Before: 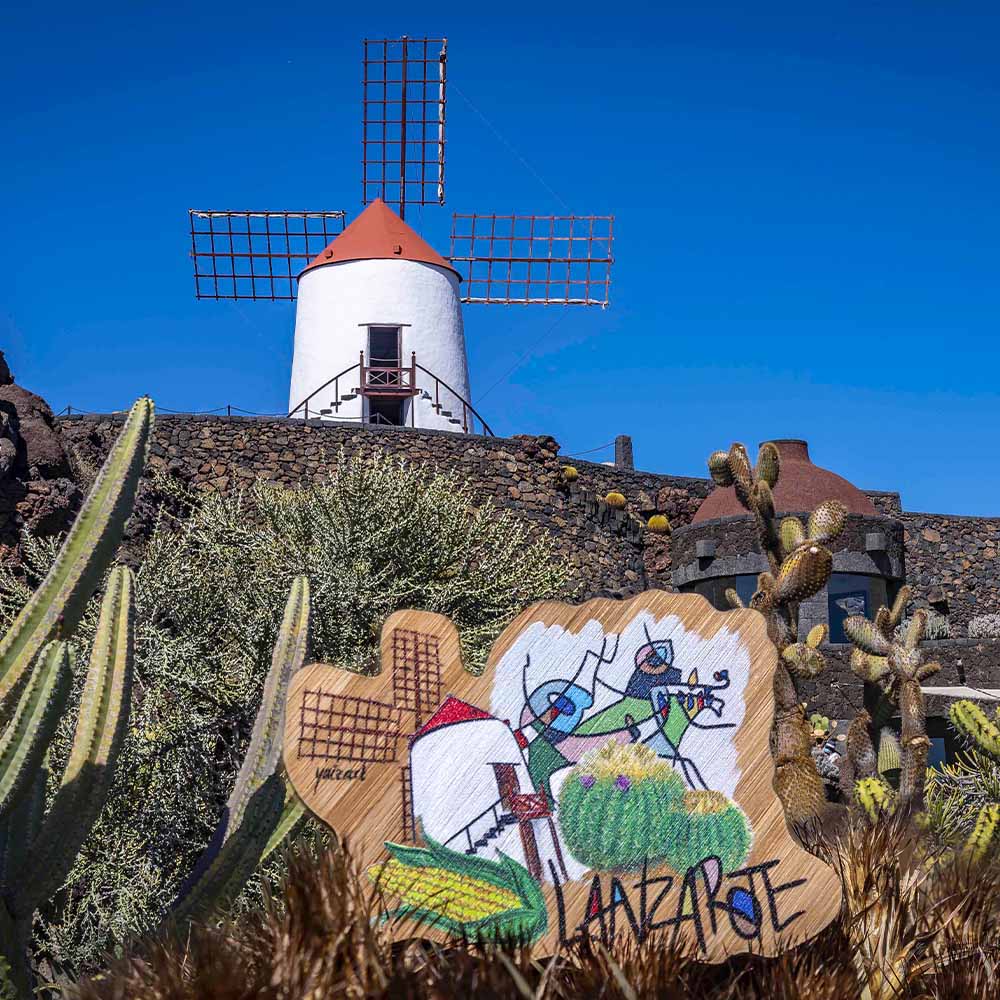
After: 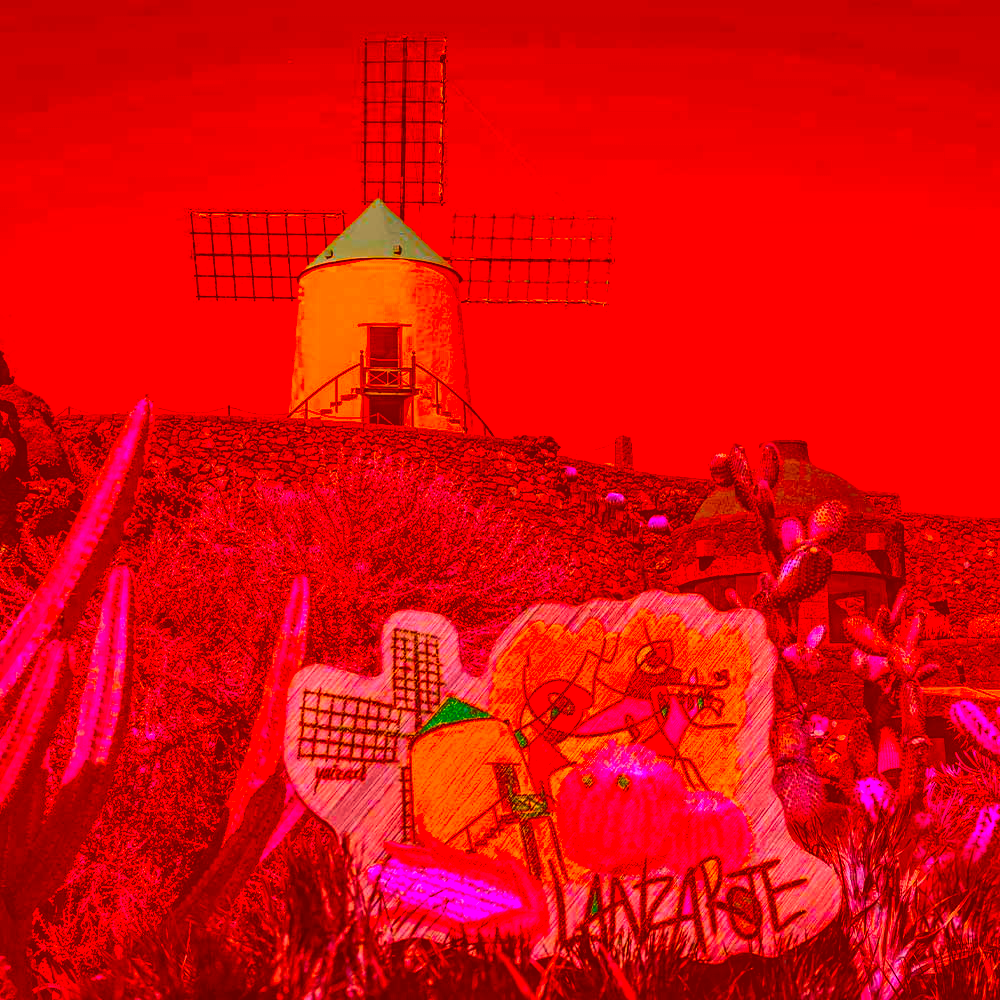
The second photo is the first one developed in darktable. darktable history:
local contrast: on, module defaults
color correction: highlights a* -38.97, highlights b* -39.5, shadows a* -39.32, shadows b* -39.75, saturation -2.97
